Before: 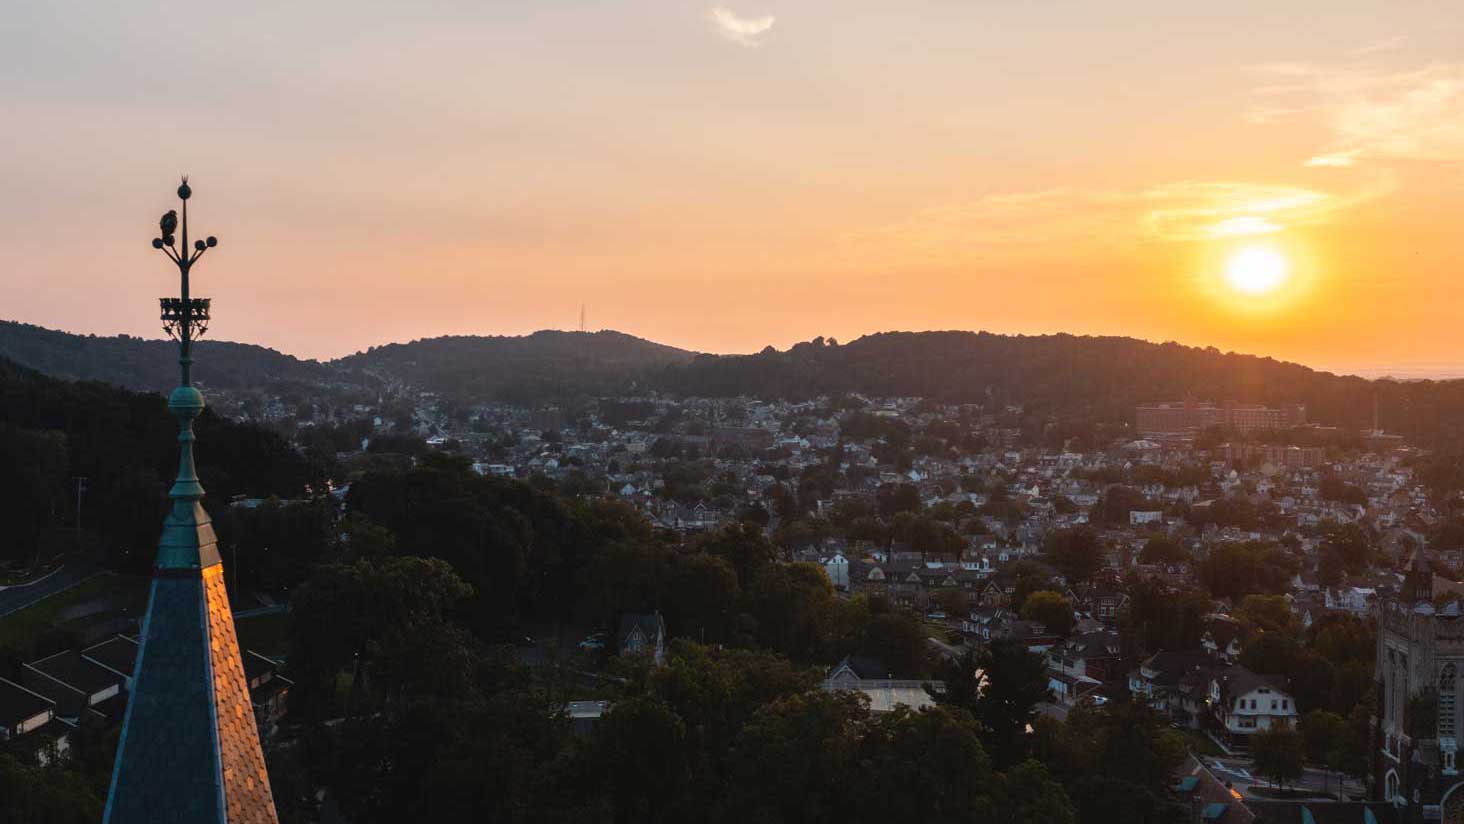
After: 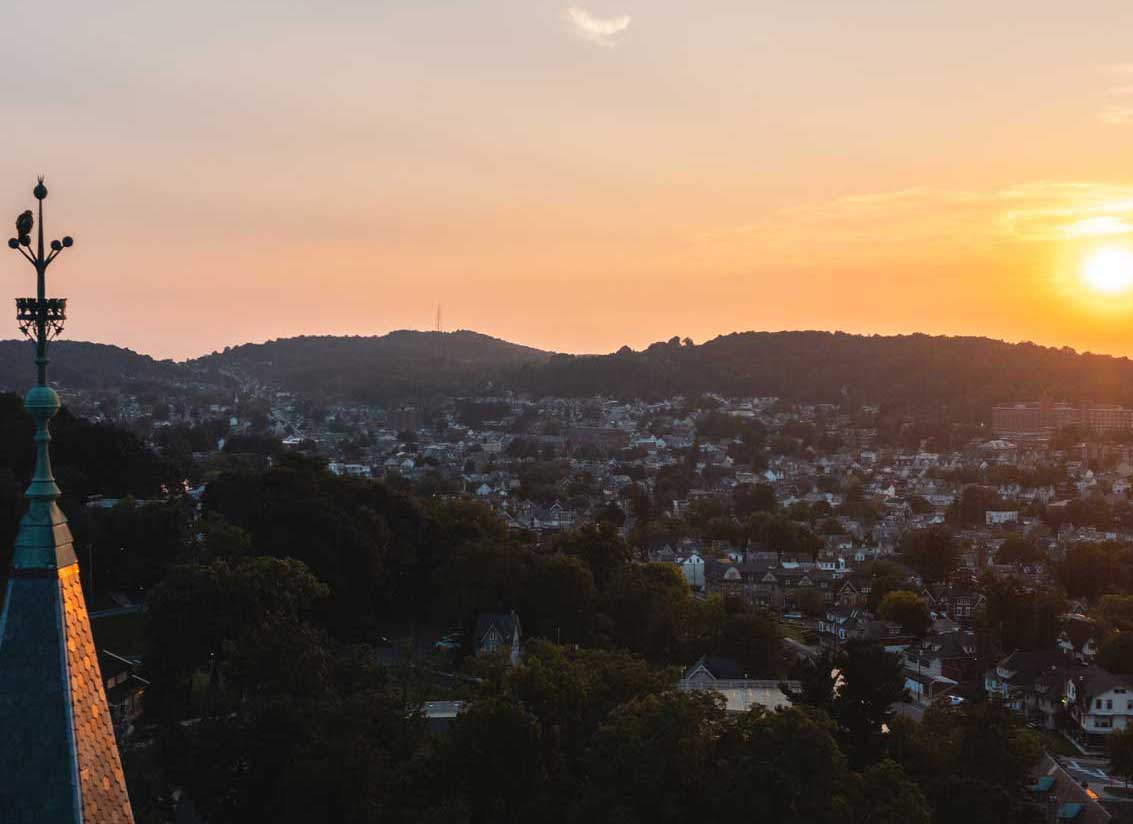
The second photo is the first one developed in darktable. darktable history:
crop: left 9.88%, right 12.664%
exposure: compensate exposure bias true, compensate highlight preservation false
